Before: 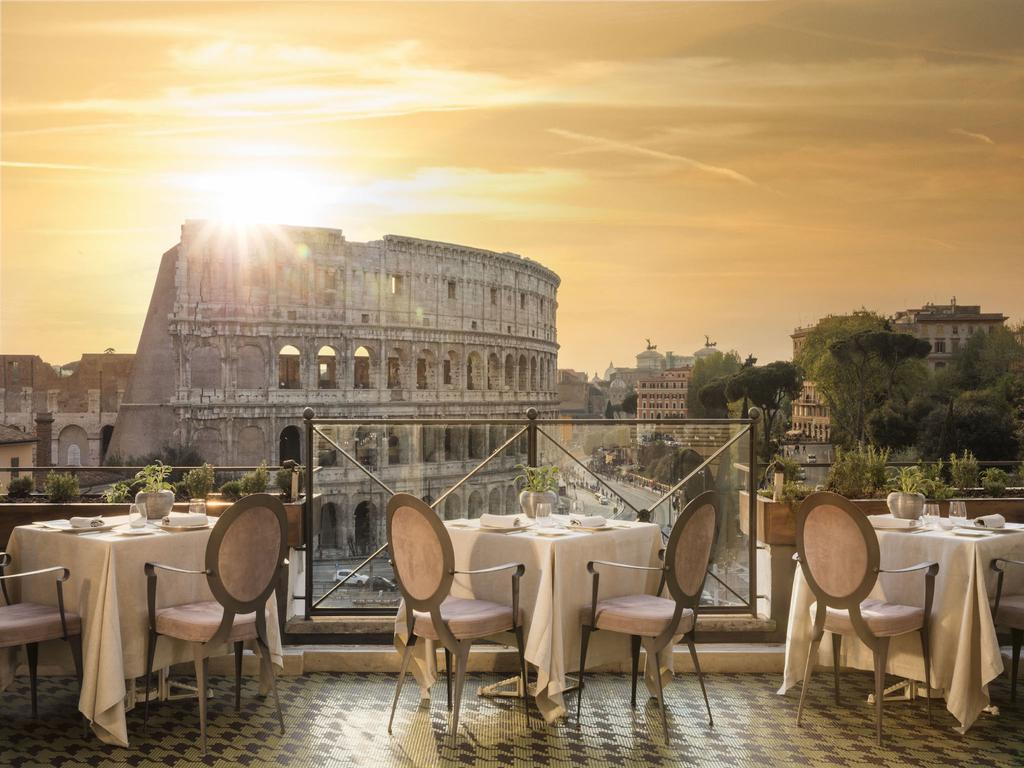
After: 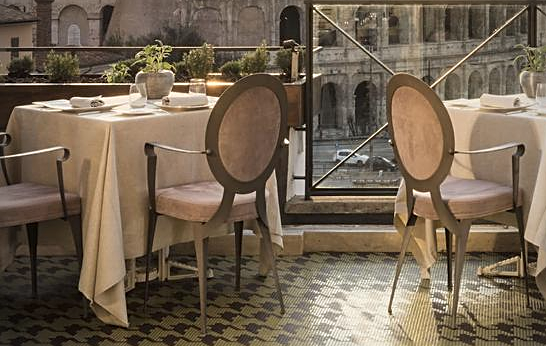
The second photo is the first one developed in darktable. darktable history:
crop and rotate: top 54.778%, right 46.61%, bottom 0.159%
sharpen: on, module defaults
vignetting: on, module defaults
